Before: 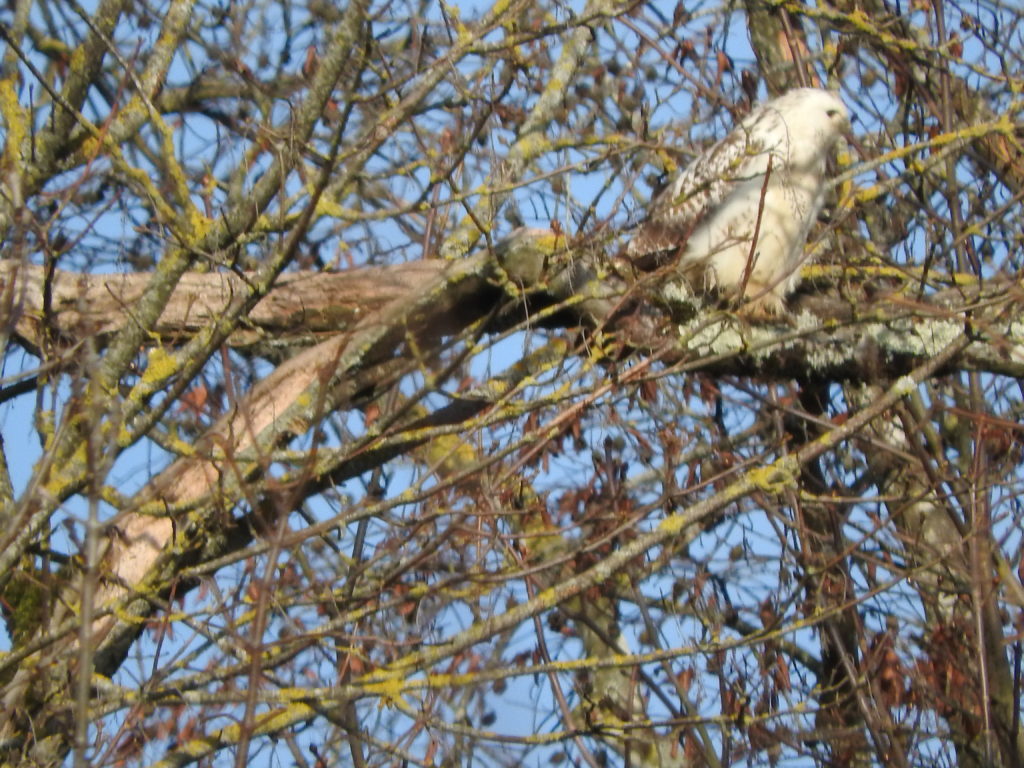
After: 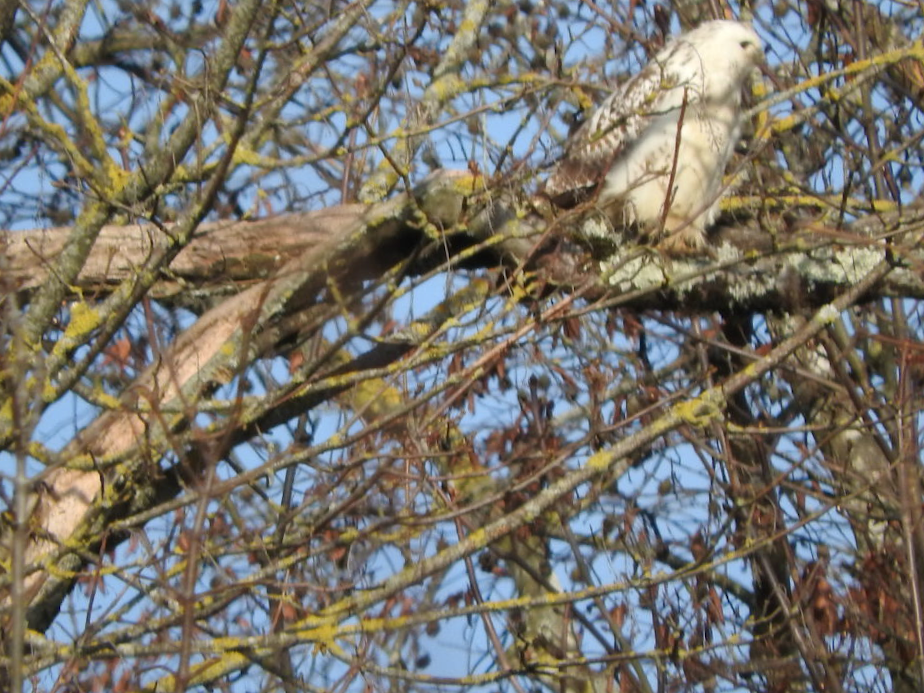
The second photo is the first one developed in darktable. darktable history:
crop and rotate: angle 1.96°, left 5.673%, top 5.673%
contrast brightness saturation: saturation -0.05
